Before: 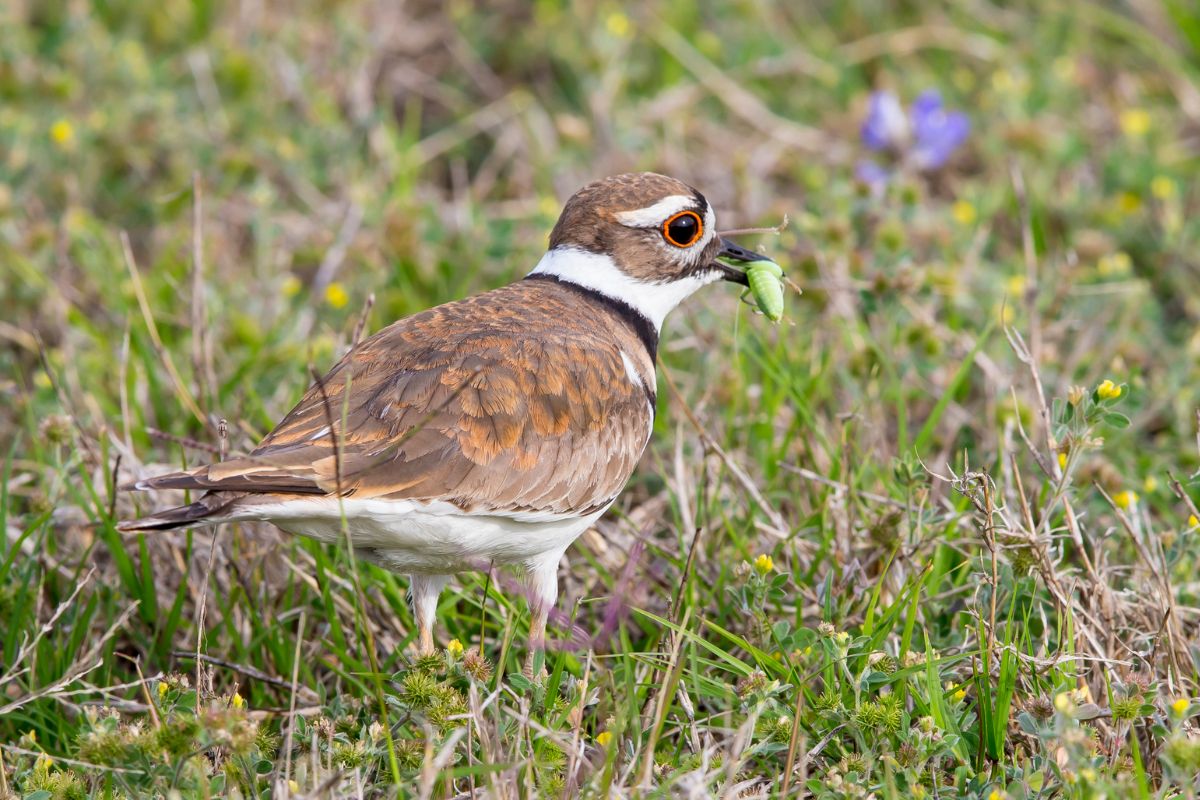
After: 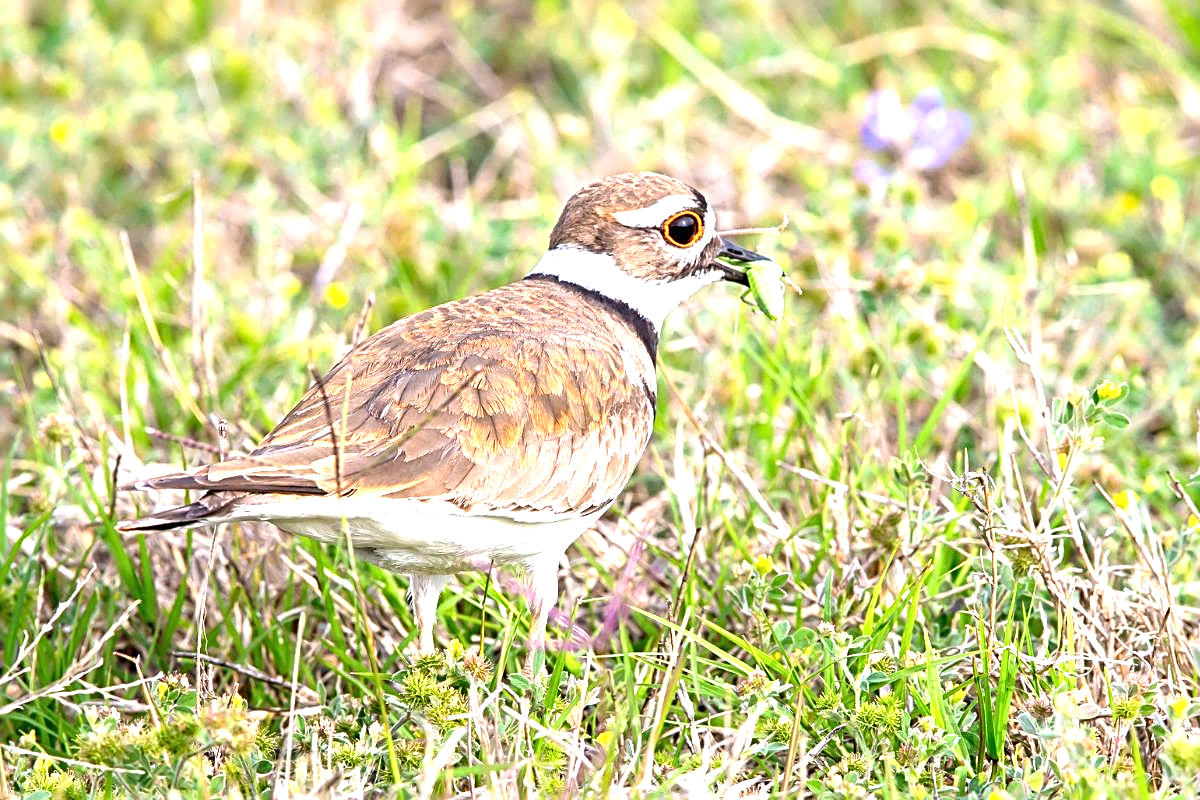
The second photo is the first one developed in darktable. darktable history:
sharpen: radius 2.549, amount 0.649
exposure: black level correction 0, exposure 1.385 EV, compensate exposure bias true, compensate highlight preservation false
